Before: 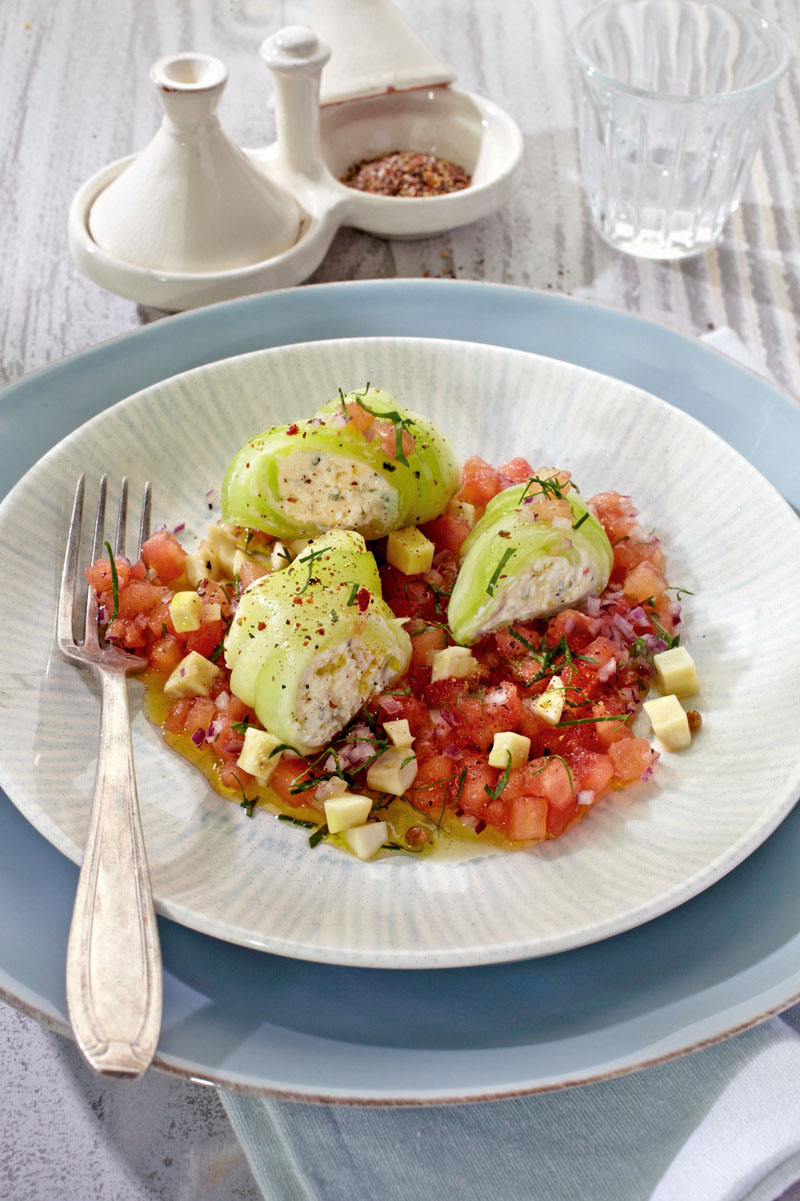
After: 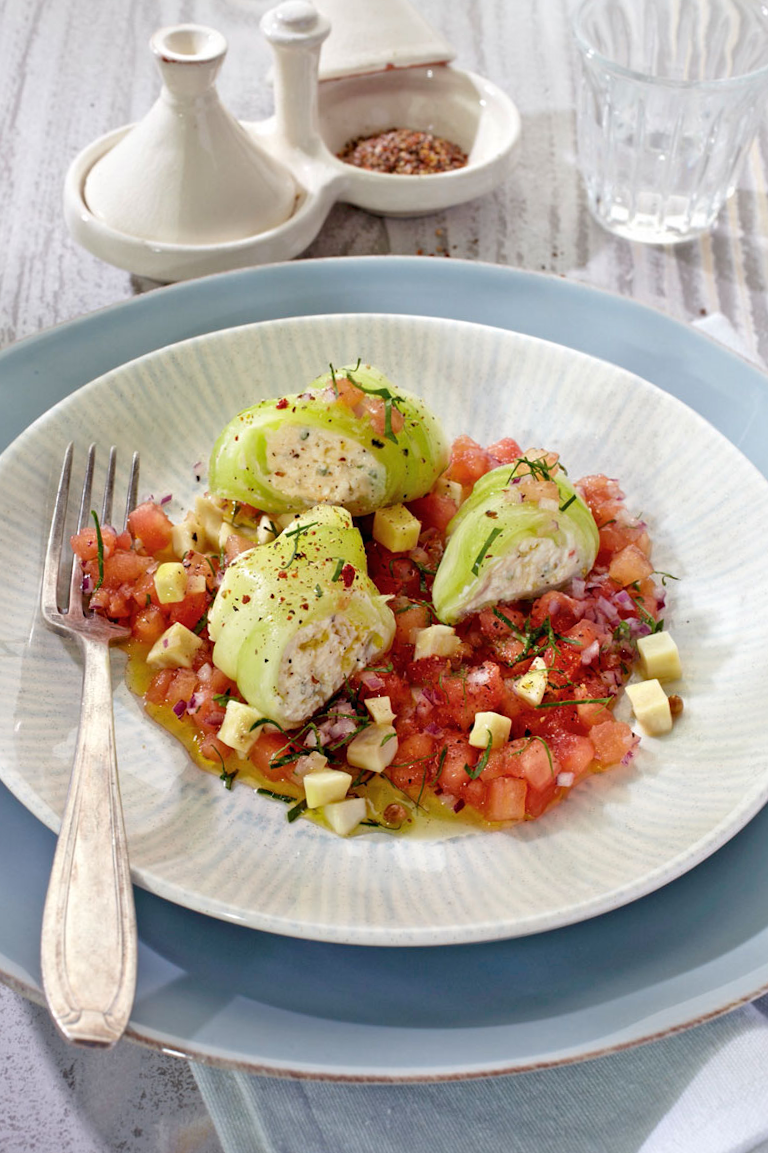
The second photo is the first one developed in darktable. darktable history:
tone equalizer: mask exposure compensation -0.512 EV
crop and rotate: angle -1.58°
